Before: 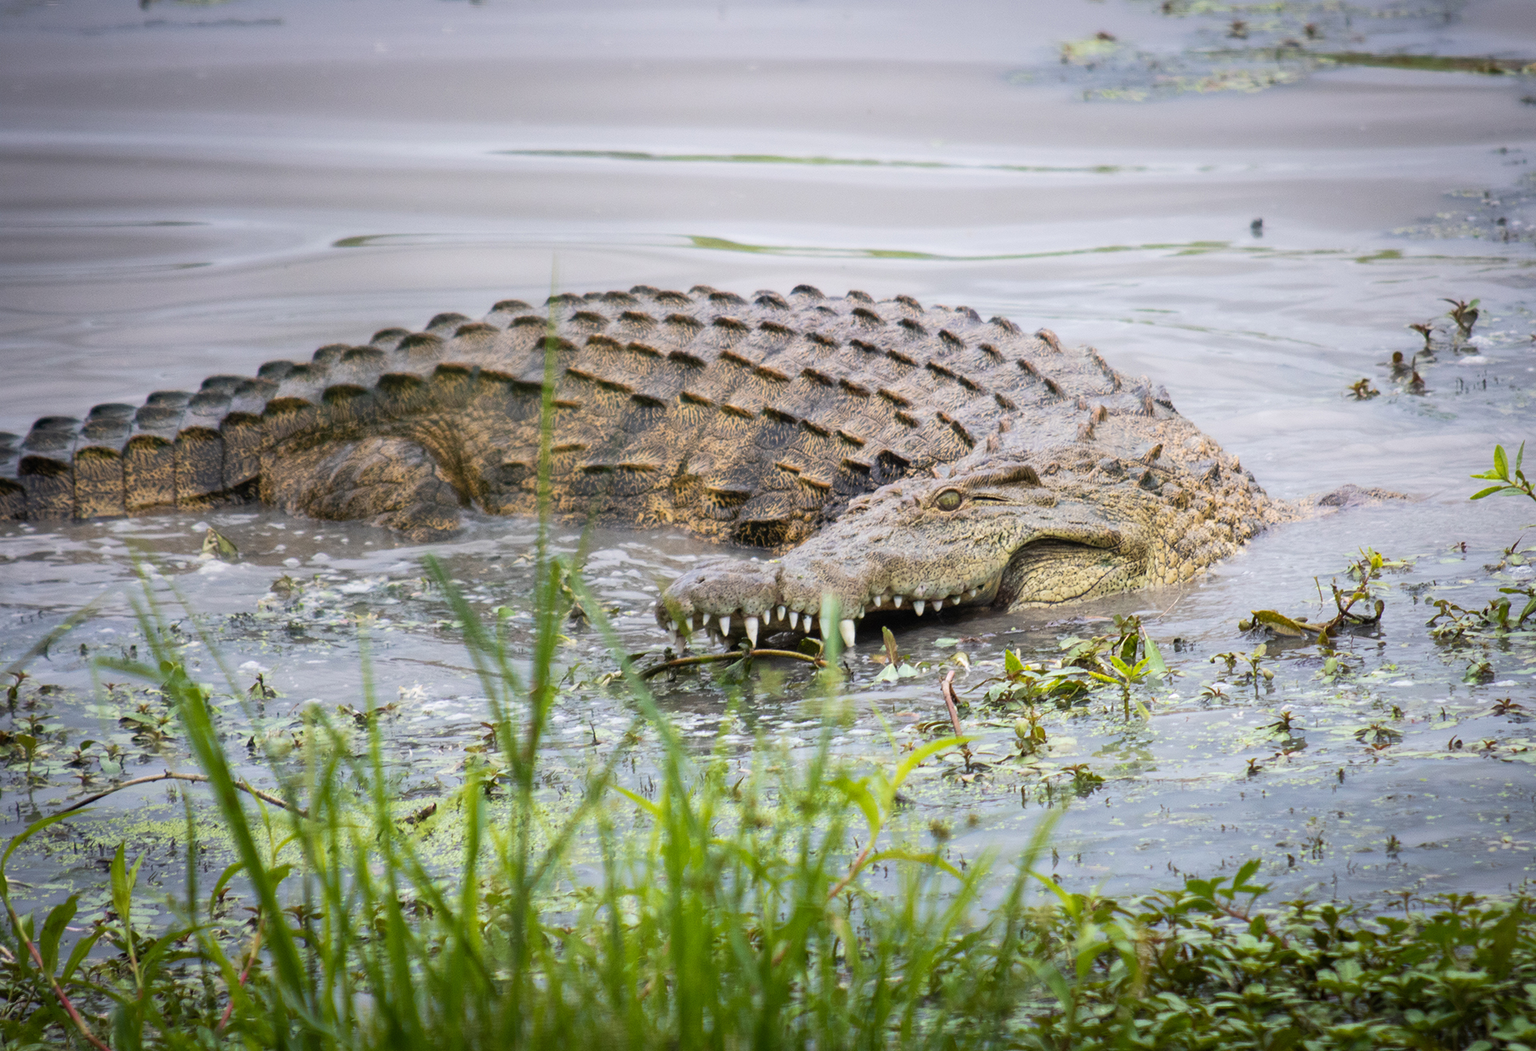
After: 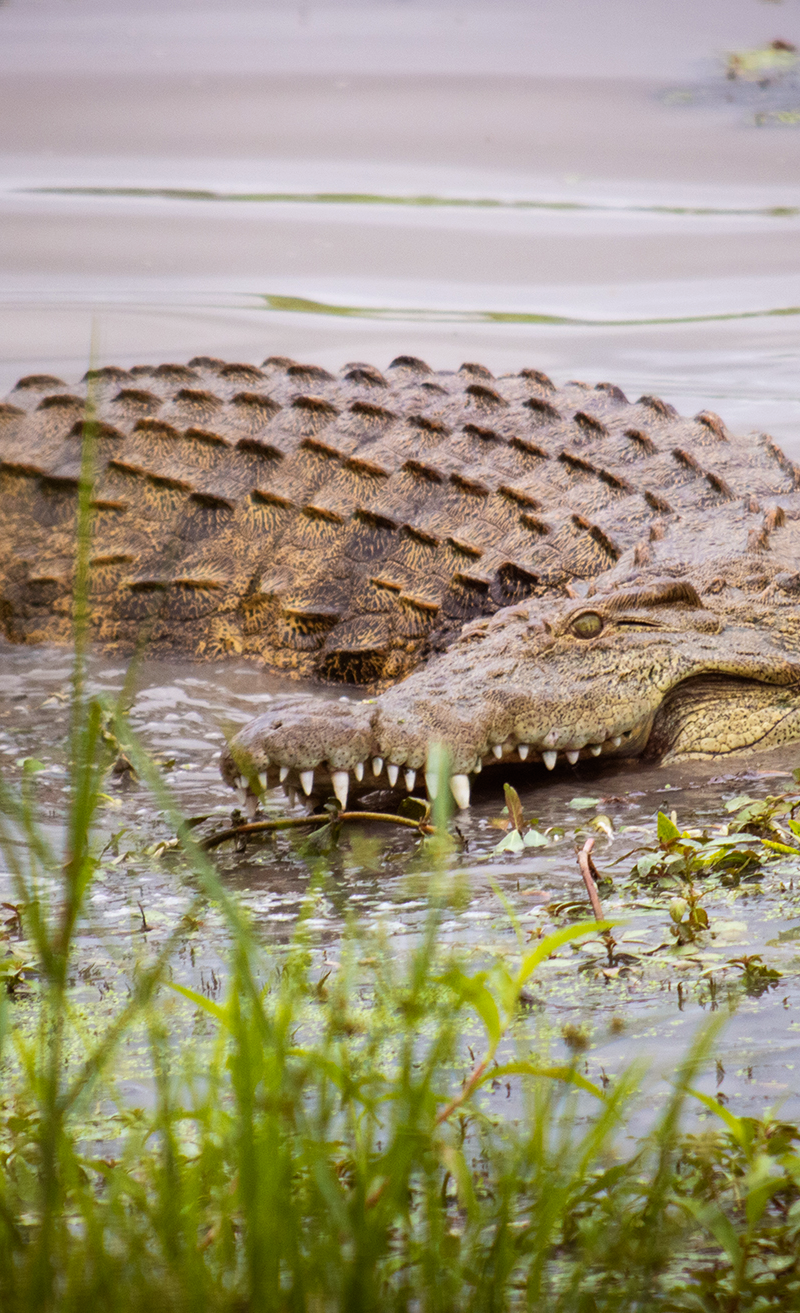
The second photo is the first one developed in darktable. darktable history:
rgb levels: mode RGB, independent channels, levels [[0, 0.5, 1], [0, 0.521, 1], [0, 0.536, 1]]
crop: left 31.229%, right 27.105%
